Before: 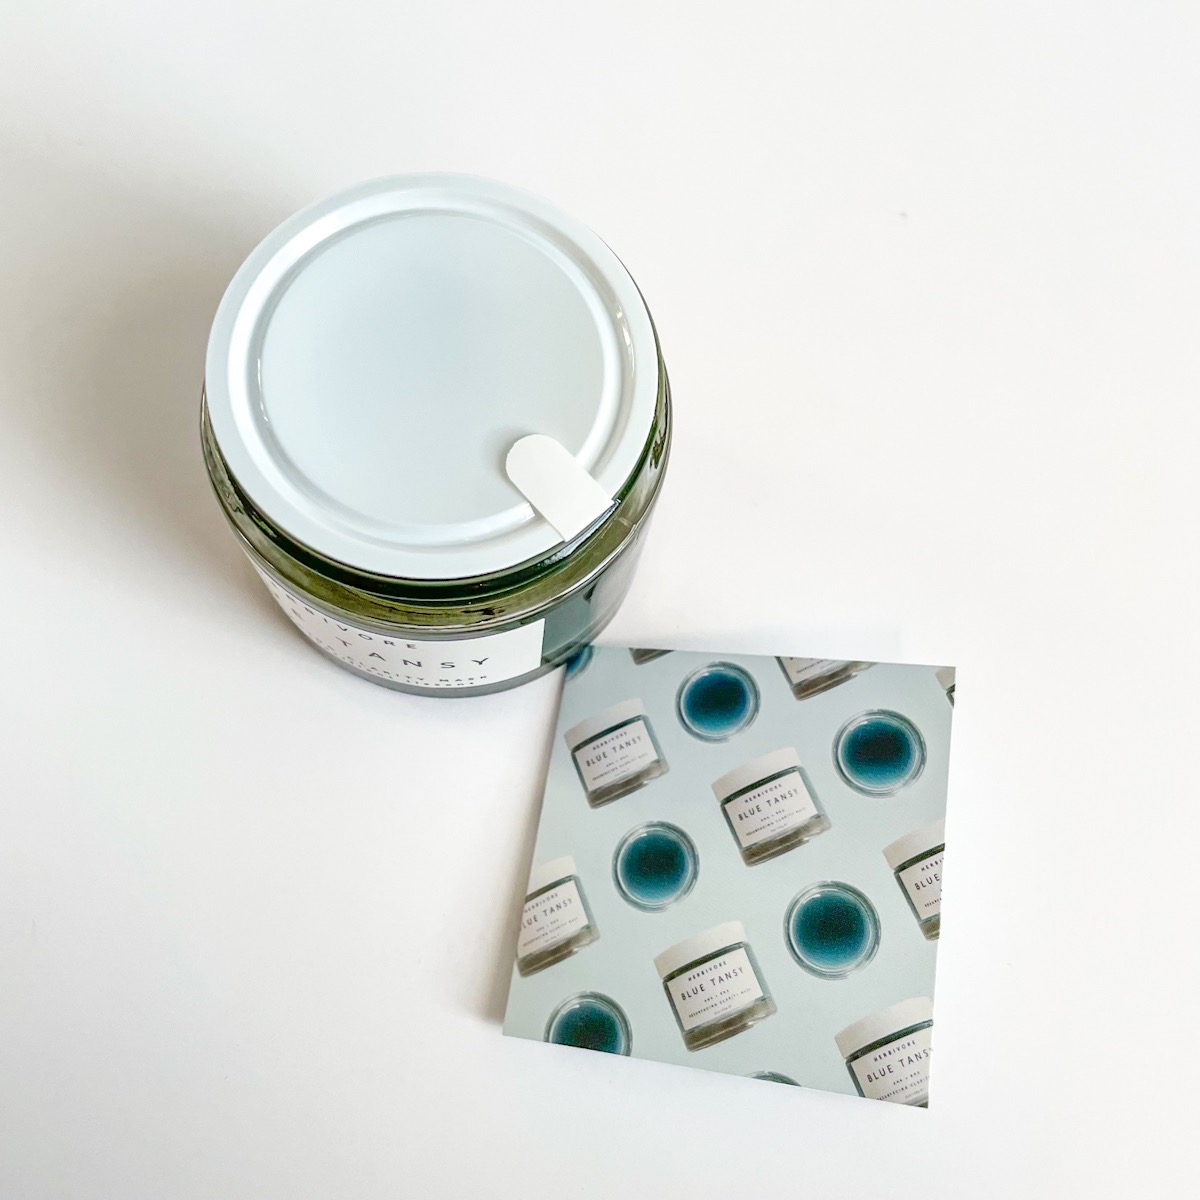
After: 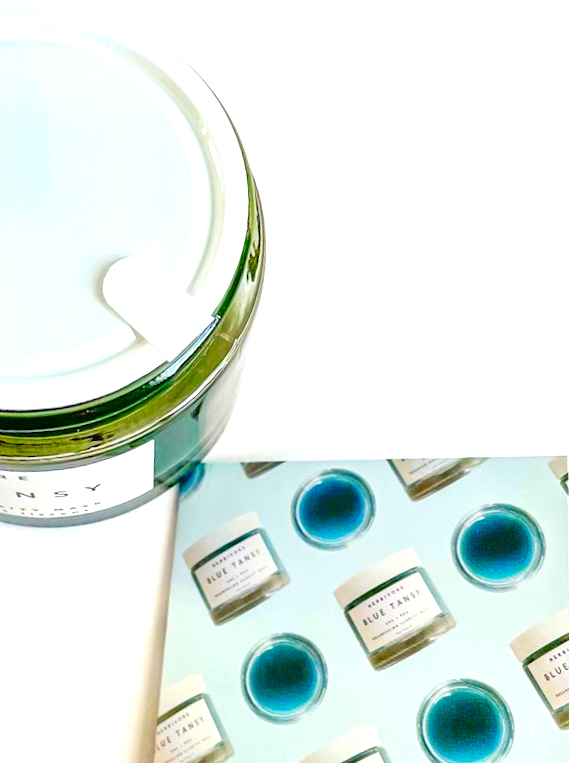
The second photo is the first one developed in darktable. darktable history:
exposure: exposure 0.574 EV, compensate highlight preservation false
color correction: saturation 1.34
rotate and perspective: rotation -4.57°, crop left 0.054, crop right 0.944, crop top 0.087, crop bottom 0.914
contrast brightness saturation: saturation 0.5
crop: left 32.075%, top 10.976%, right 18.355%, bottom 17.596%
